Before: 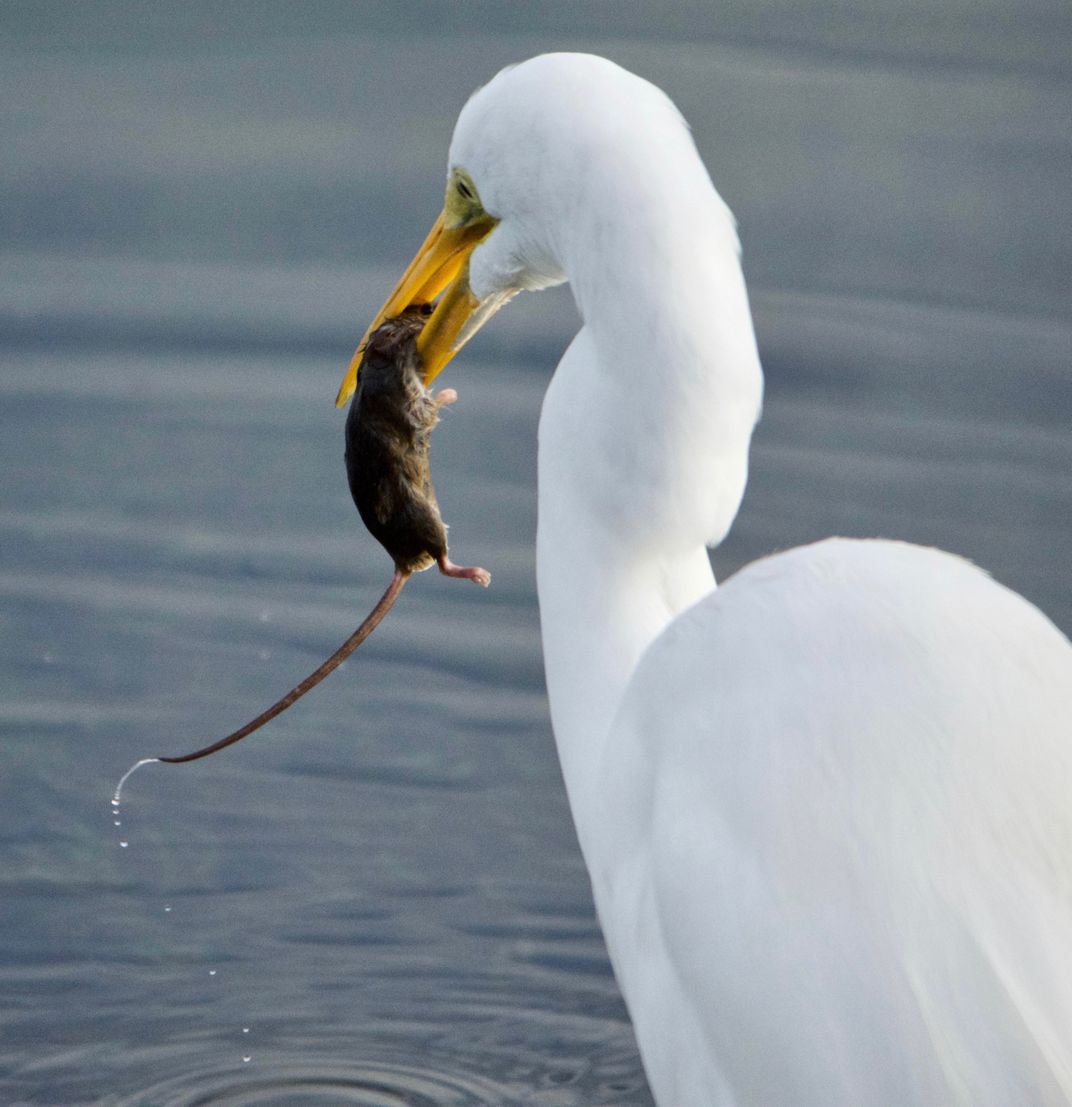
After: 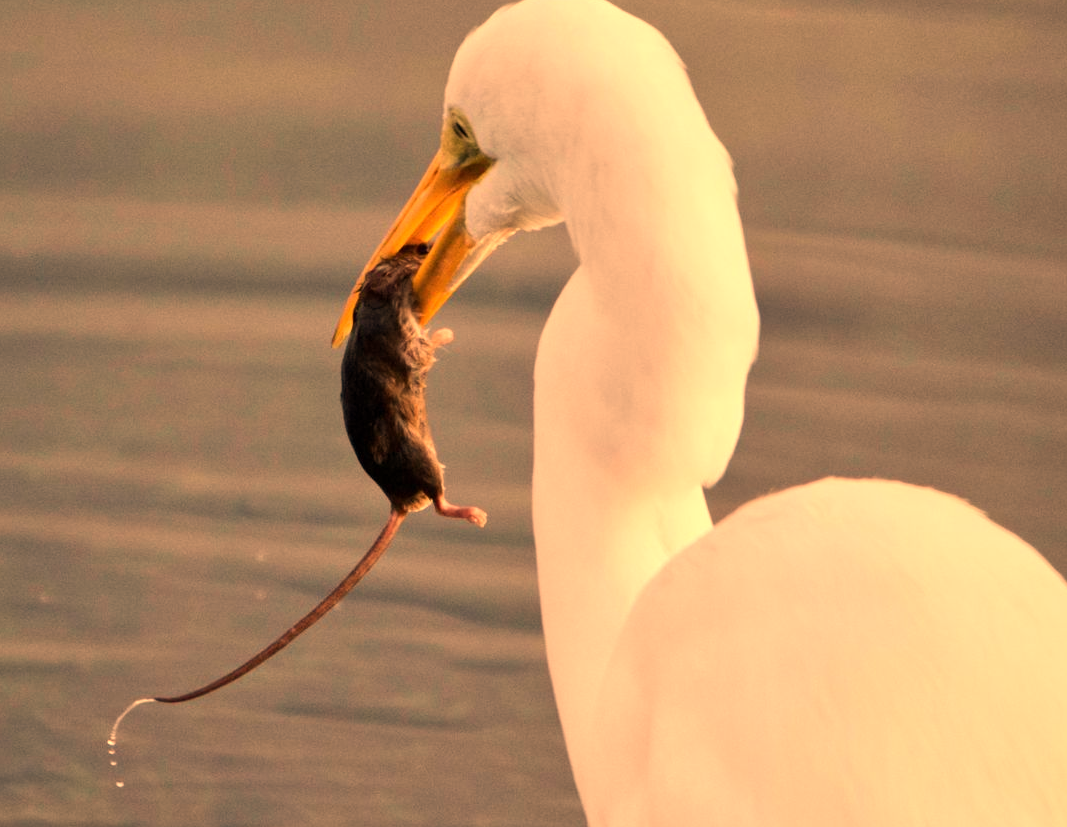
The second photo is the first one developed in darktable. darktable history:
crop: left 0.387%, top 5.469%, bottom 19.809%
white balance: red 1.467, blue 0.684
